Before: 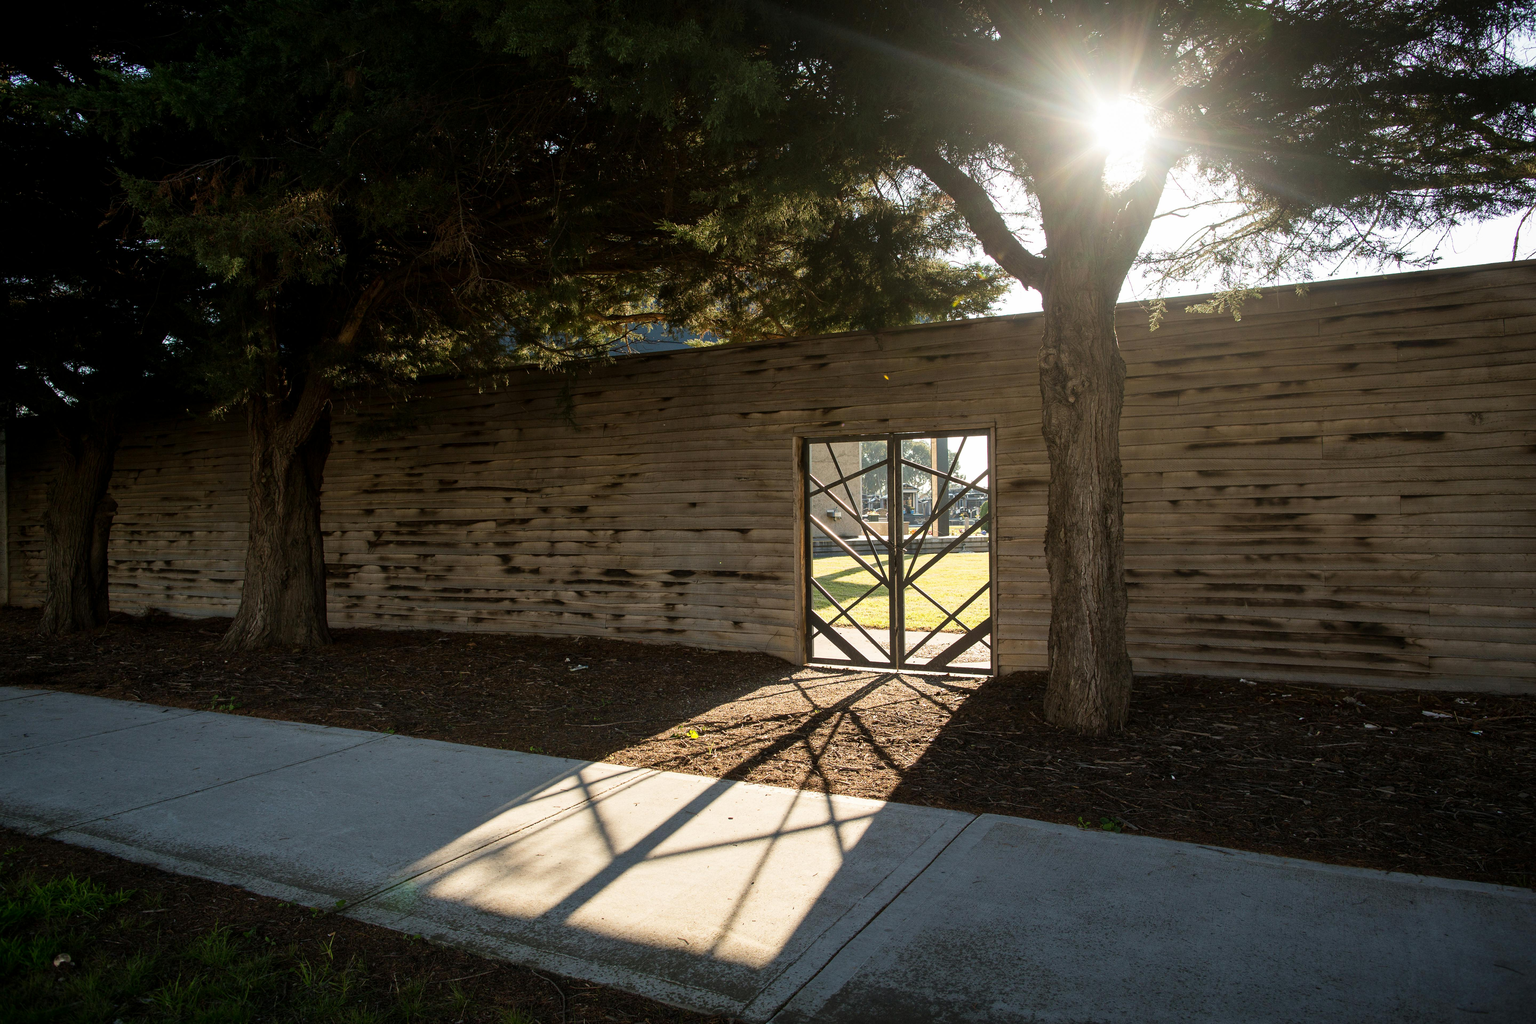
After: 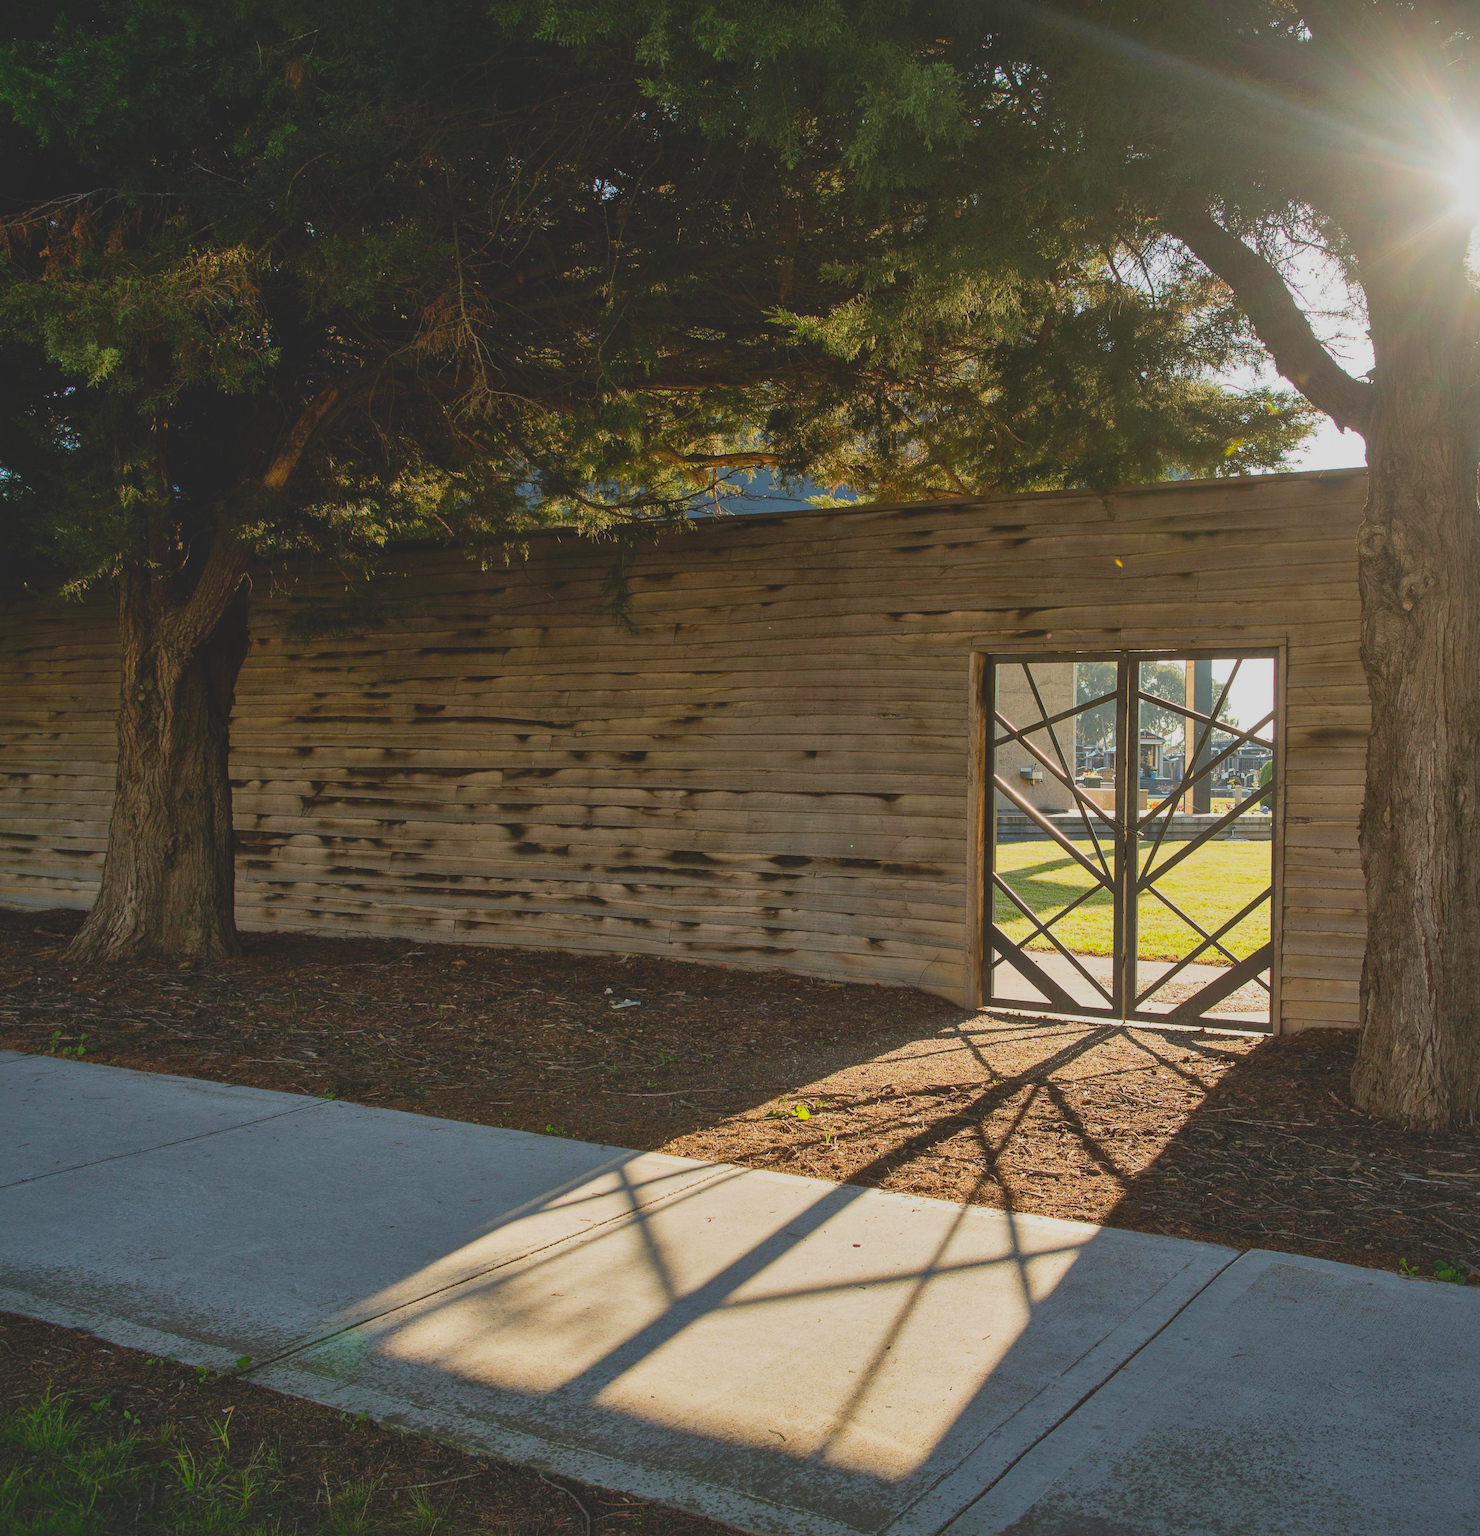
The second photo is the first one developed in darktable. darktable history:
contrast brightness saturation: contrast -0.19, saturation 0.19
crop: left 10.644%, right 26.528%
tone equalizer: on, module defaults
rotate and perspective: rotation 1.57°, crop left 0.018, crop right 0.982, crop top 0.039, crop bottom 0.961
shadows and highlights: on, module defaults
